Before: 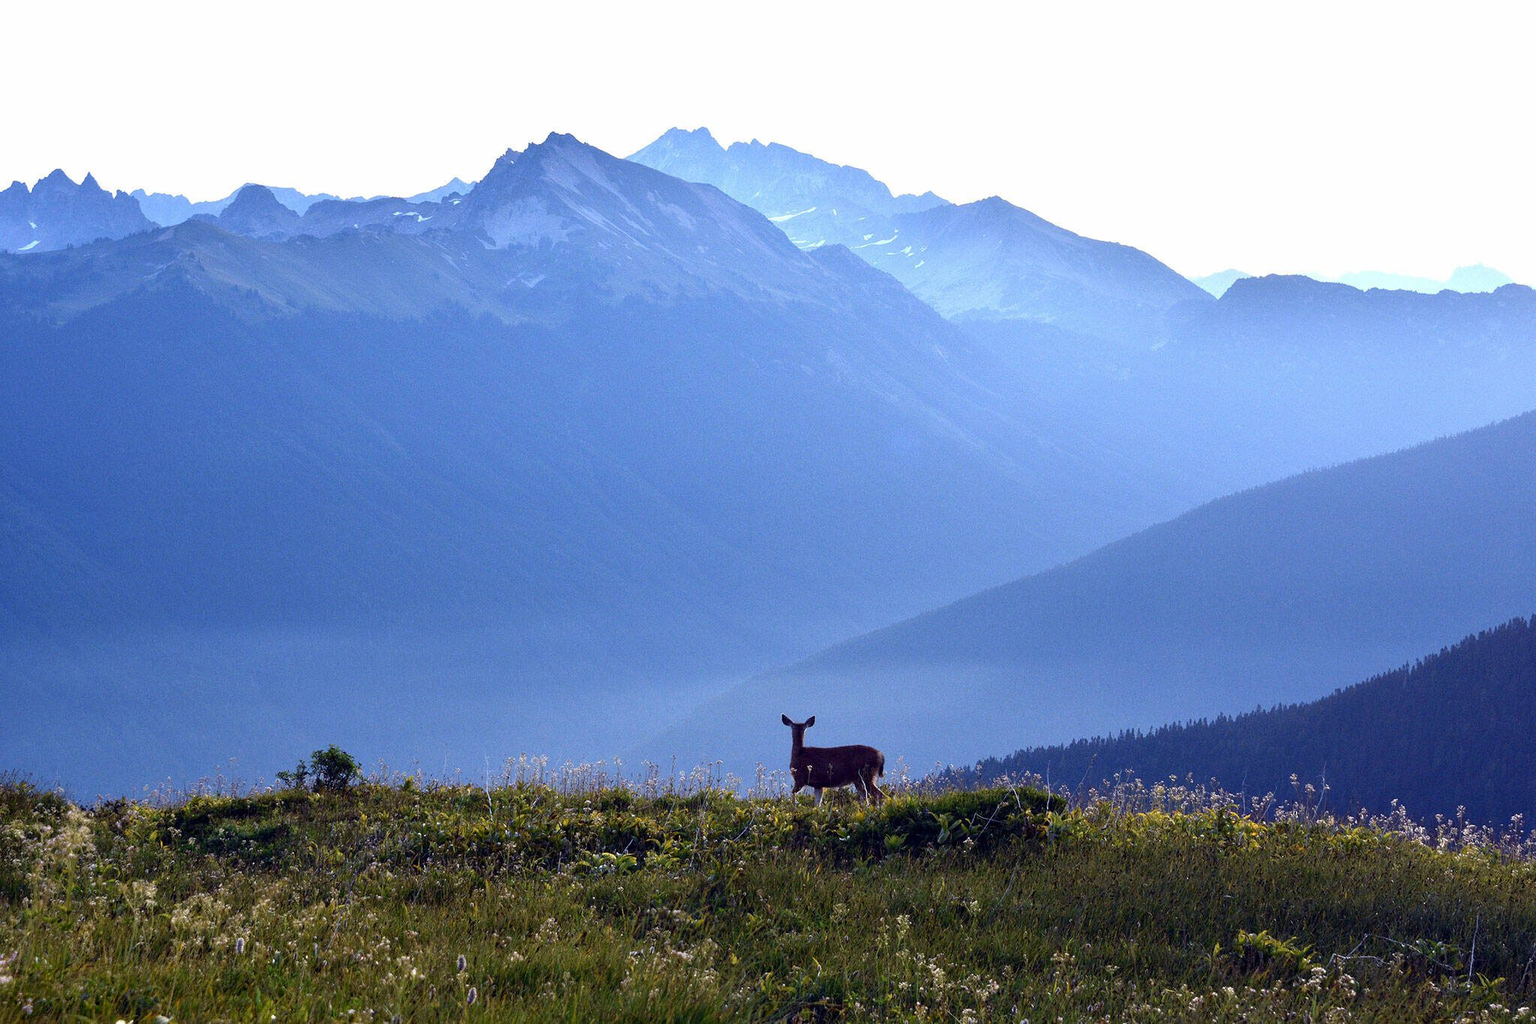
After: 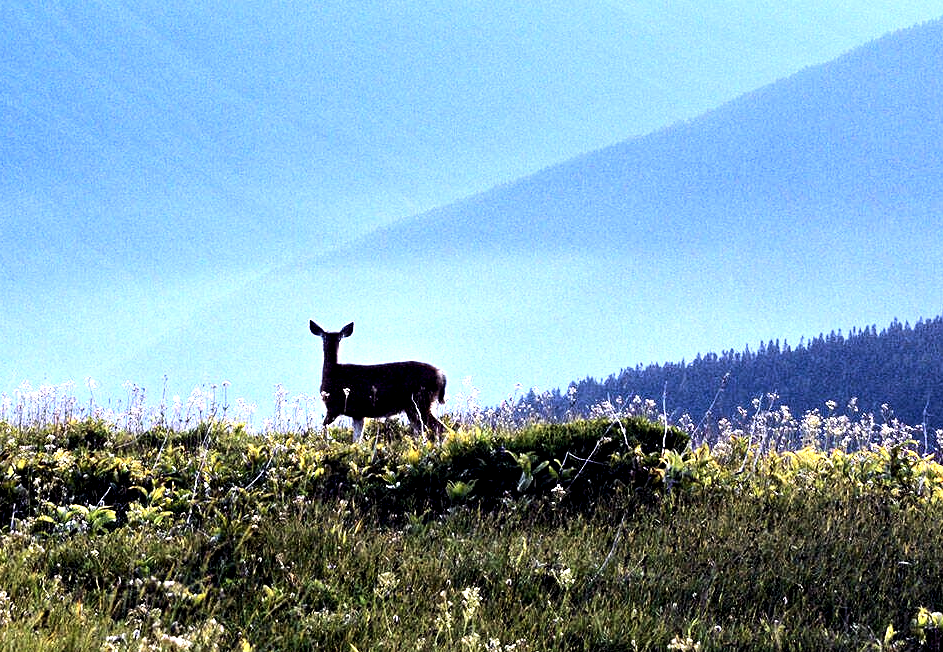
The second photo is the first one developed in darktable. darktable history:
shadows and highlights: shadows 31.73, highlights -32.99, soften with gaussian
crop: left 35.828%, top 46.303%, right 18.127%, bottom 5.906%
local contrast: highlights 197%, shadows 118%, detail 139%, midtone range 0.255
base curve: curves: ch0 [(0, 0) (0.007, 0.004) (0.027, 0.03) (0.046, 0.07) (0.207, 0.54) (0.442, 0.872) (0.673, 0.972) (1, 1)]
